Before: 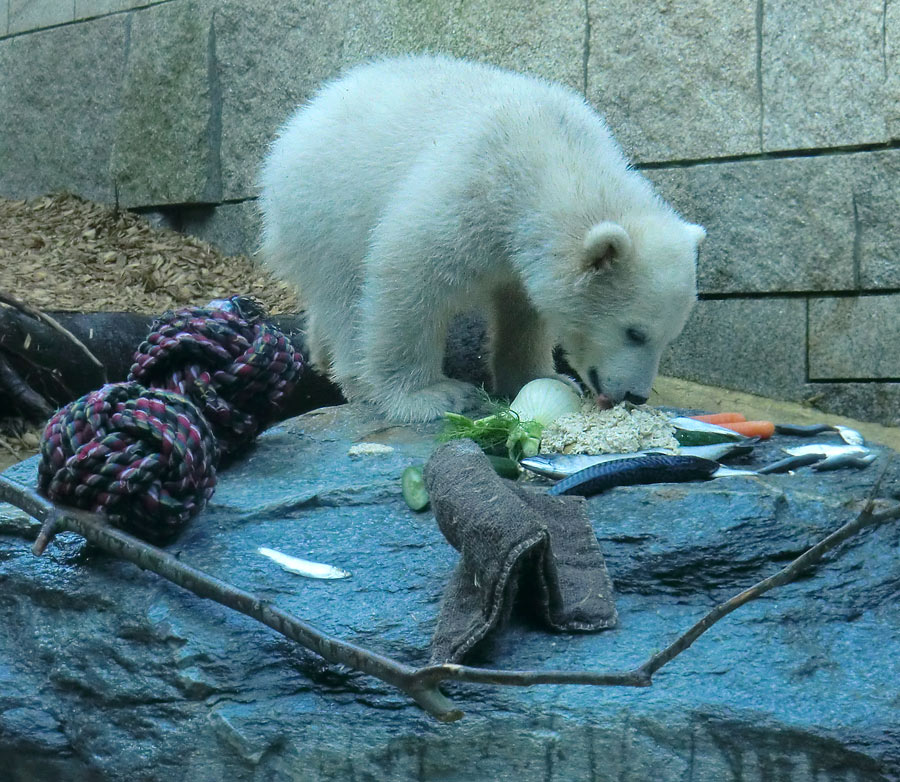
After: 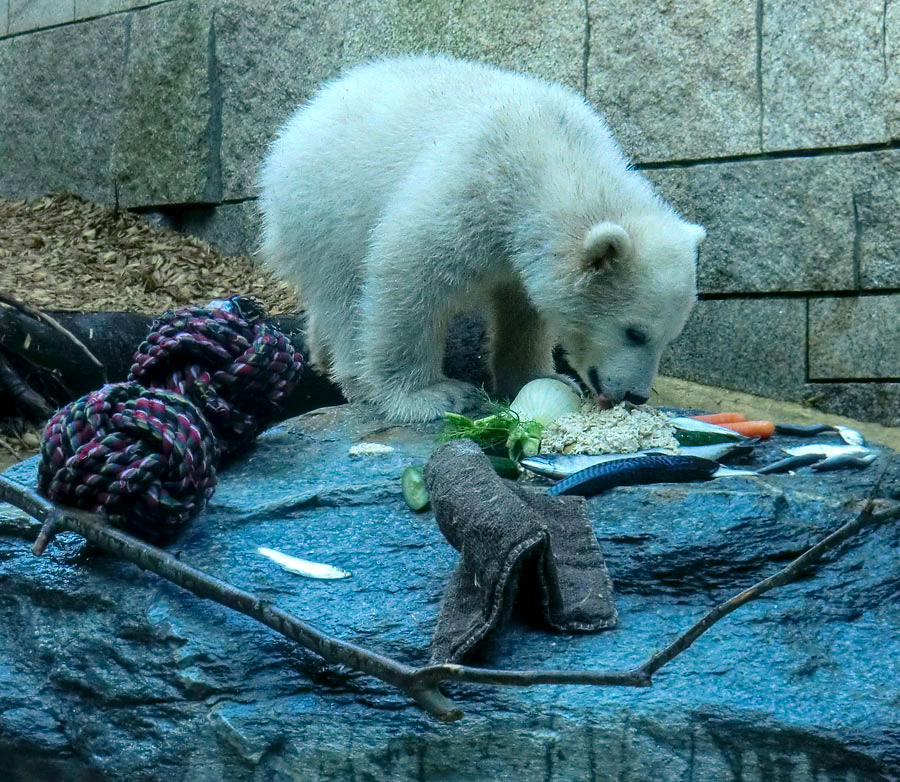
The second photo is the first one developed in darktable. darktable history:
contrast brightness saturation: contrast 0.13, brightness -0.05, saturation 0.16
local contrast: on, module defaults
